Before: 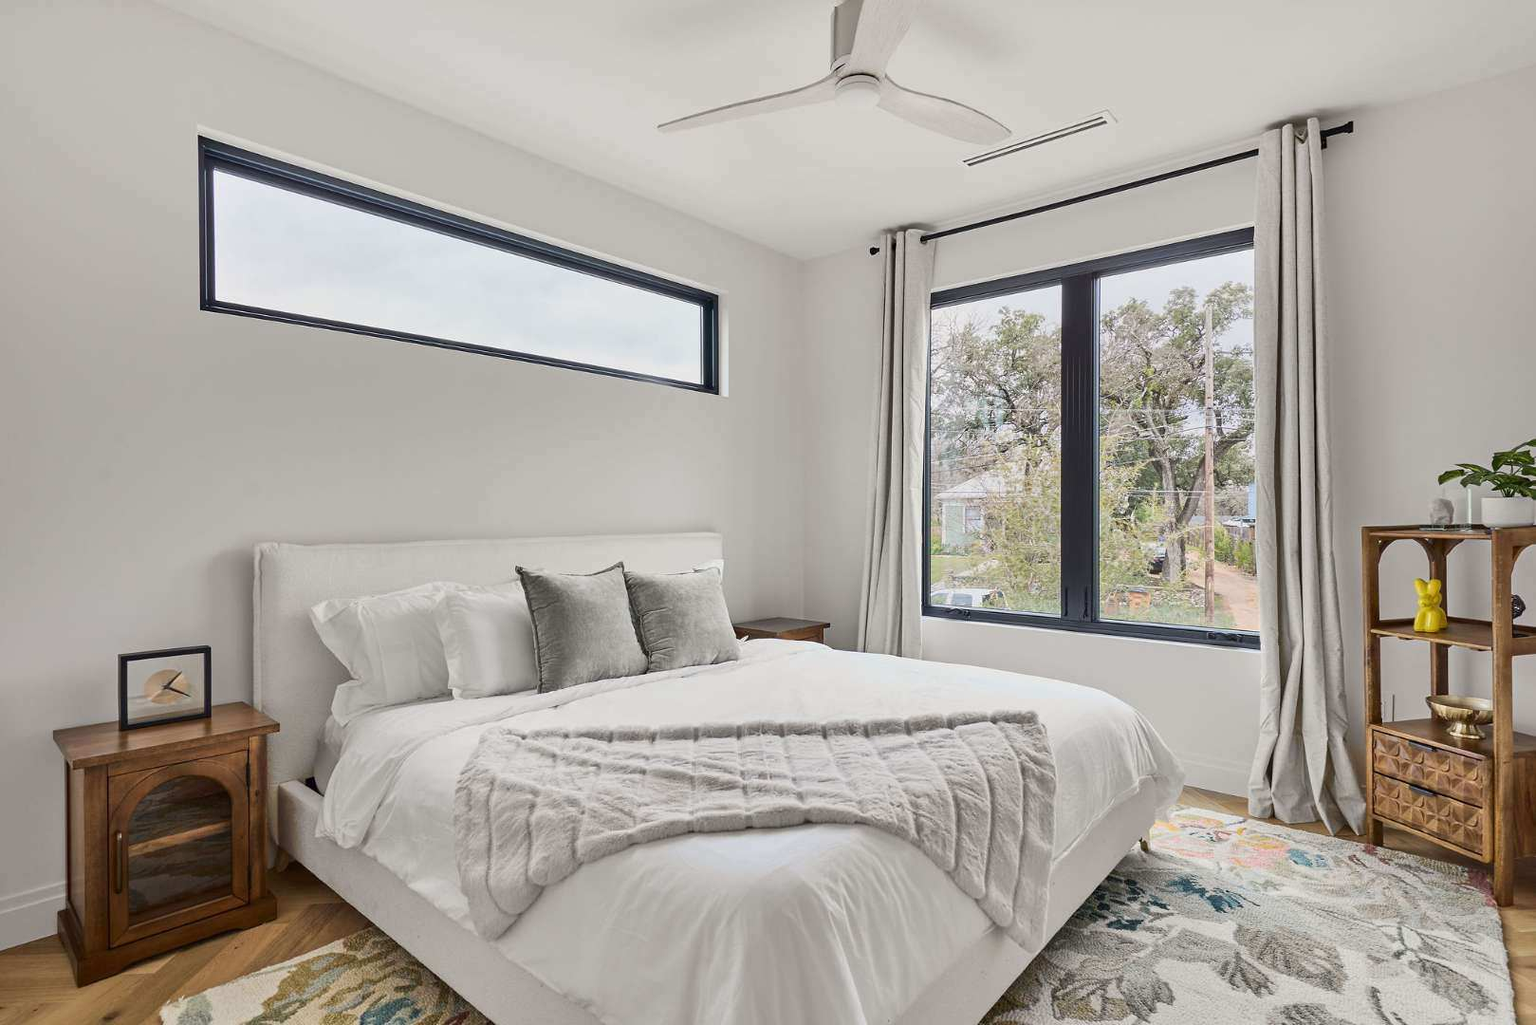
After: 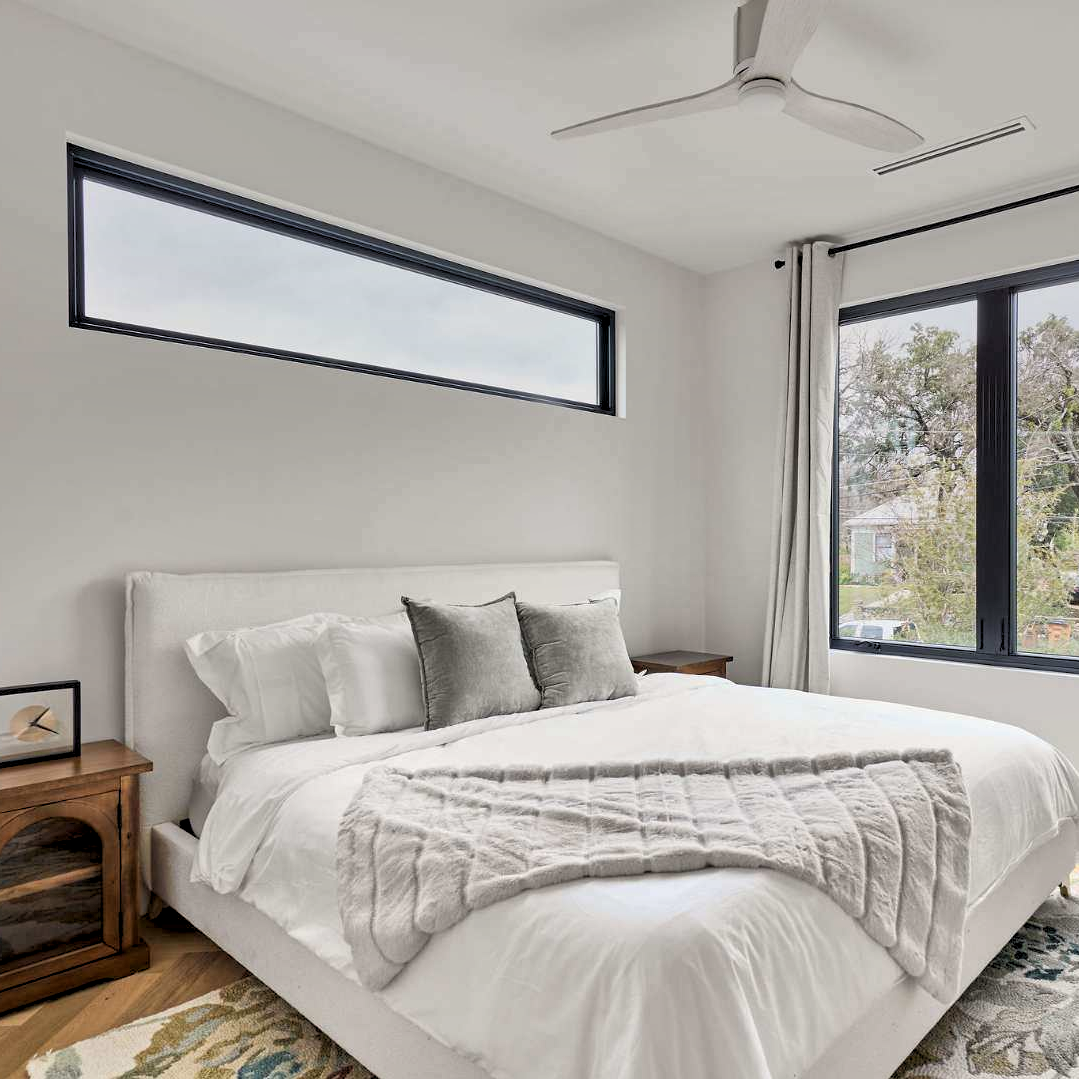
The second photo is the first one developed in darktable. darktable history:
rgb levels: levels [[0.01, 0.419, 0.839], [0, 0.5, 1], [0, 0.5, 1]]
crop and rotate: left 8.786%, right 24.548%
local contrast: mode bilateral grid, contrast 20, coarseness 50, detail 120%, midtone range 0.2
graduated density: on, module defaults
